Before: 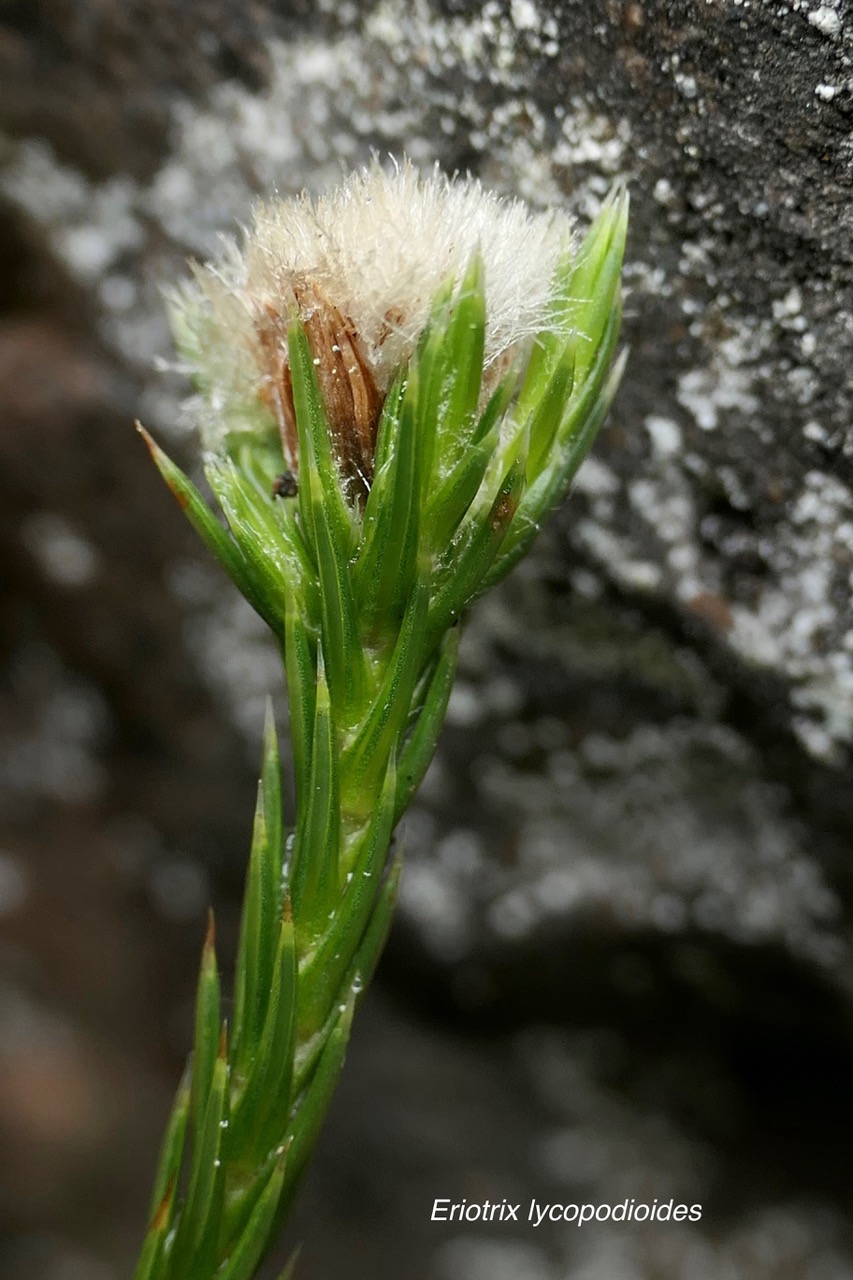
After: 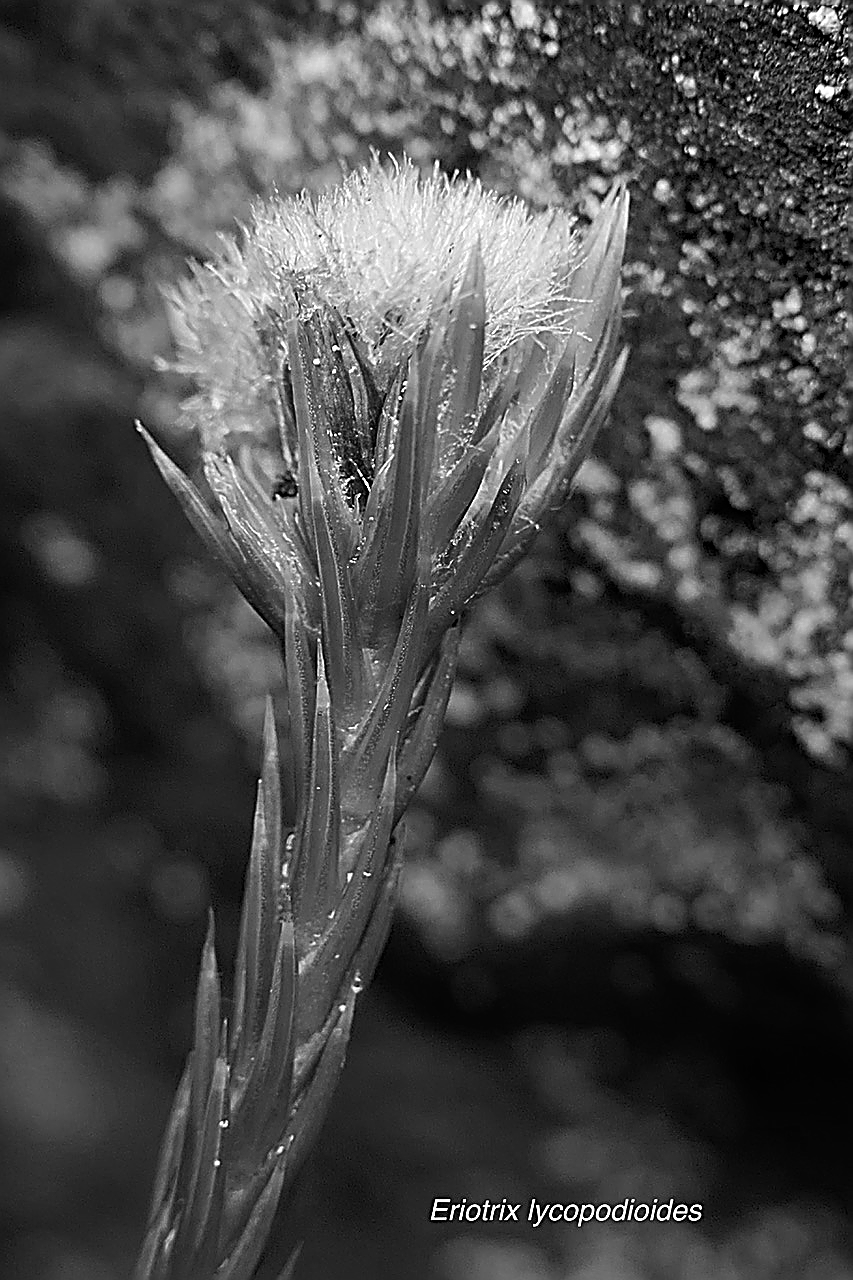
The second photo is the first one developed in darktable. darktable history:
haze removal: compatibility mode true, adaptive false
monochrome: a 26.22, b 42.67, size 0.8
color balance: mode lift, gamma, gain (sRGB), lift [0.997, 0.979, 1.021, 1.011], gamma [1, 1.084, 0.916, 0.998], gain [1, 0.87, 1.13, 1.101], contrast 4.55%, contrast fulcrum 38.24%, output saturation 104.09%
sharpen: amount 2
white balance: emerald 1
